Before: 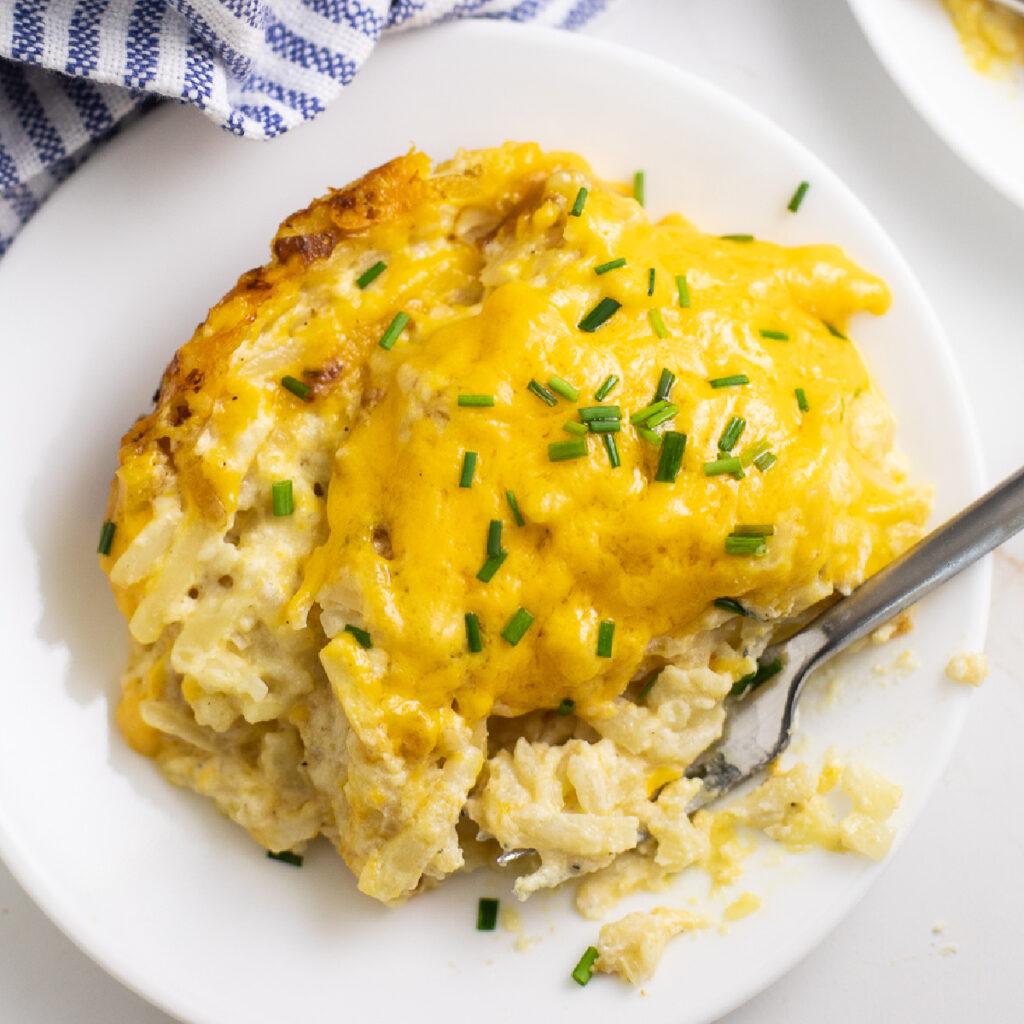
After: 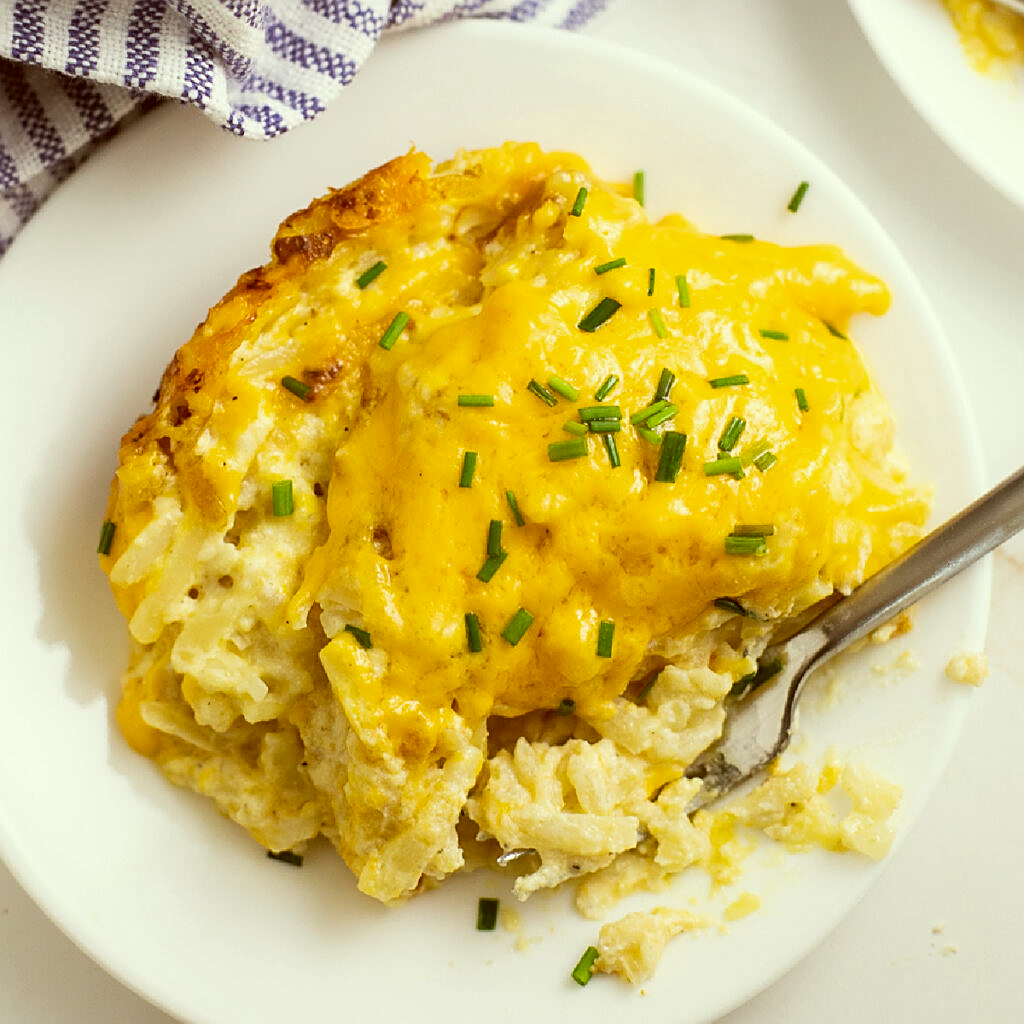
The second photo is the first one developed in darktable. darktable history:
color correction: highlights a* -6.06, highlights b* 9.29, shadows a* 10.76, shadows b* 23.41
sharpen: on, module defaults
